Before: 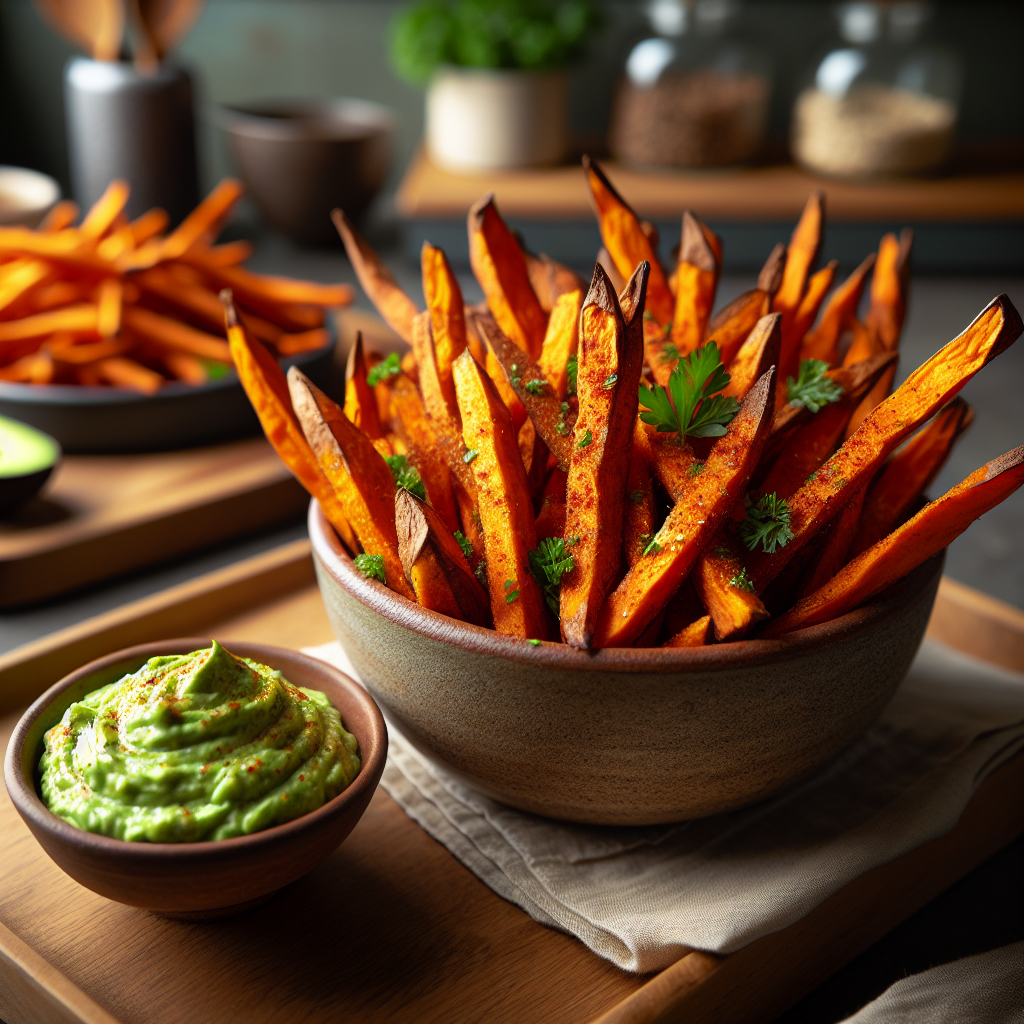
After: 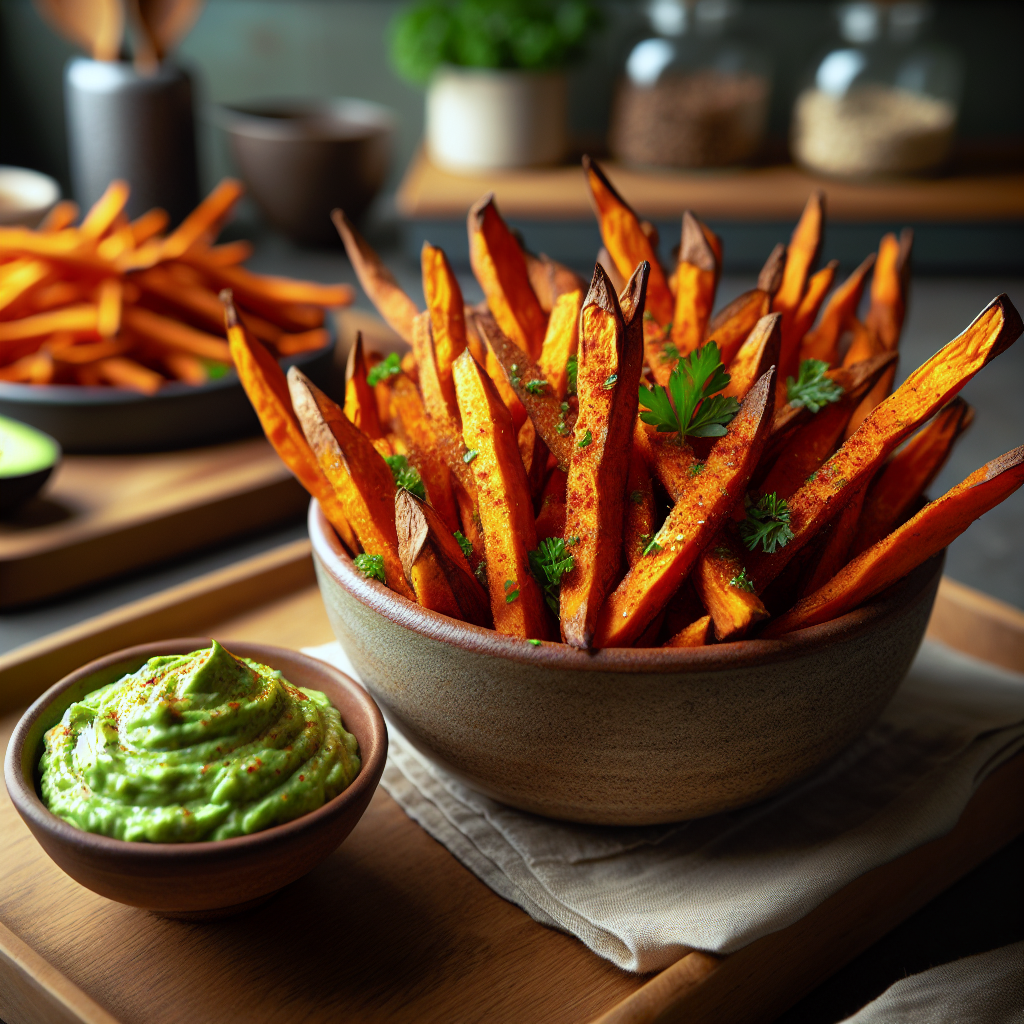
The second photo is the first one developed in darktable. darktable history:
color calibration: illuminant Planckian (black body), adaptation linear Bradford (ICC v4), x 0.362, y 0.366, temperature 4505.14 K
